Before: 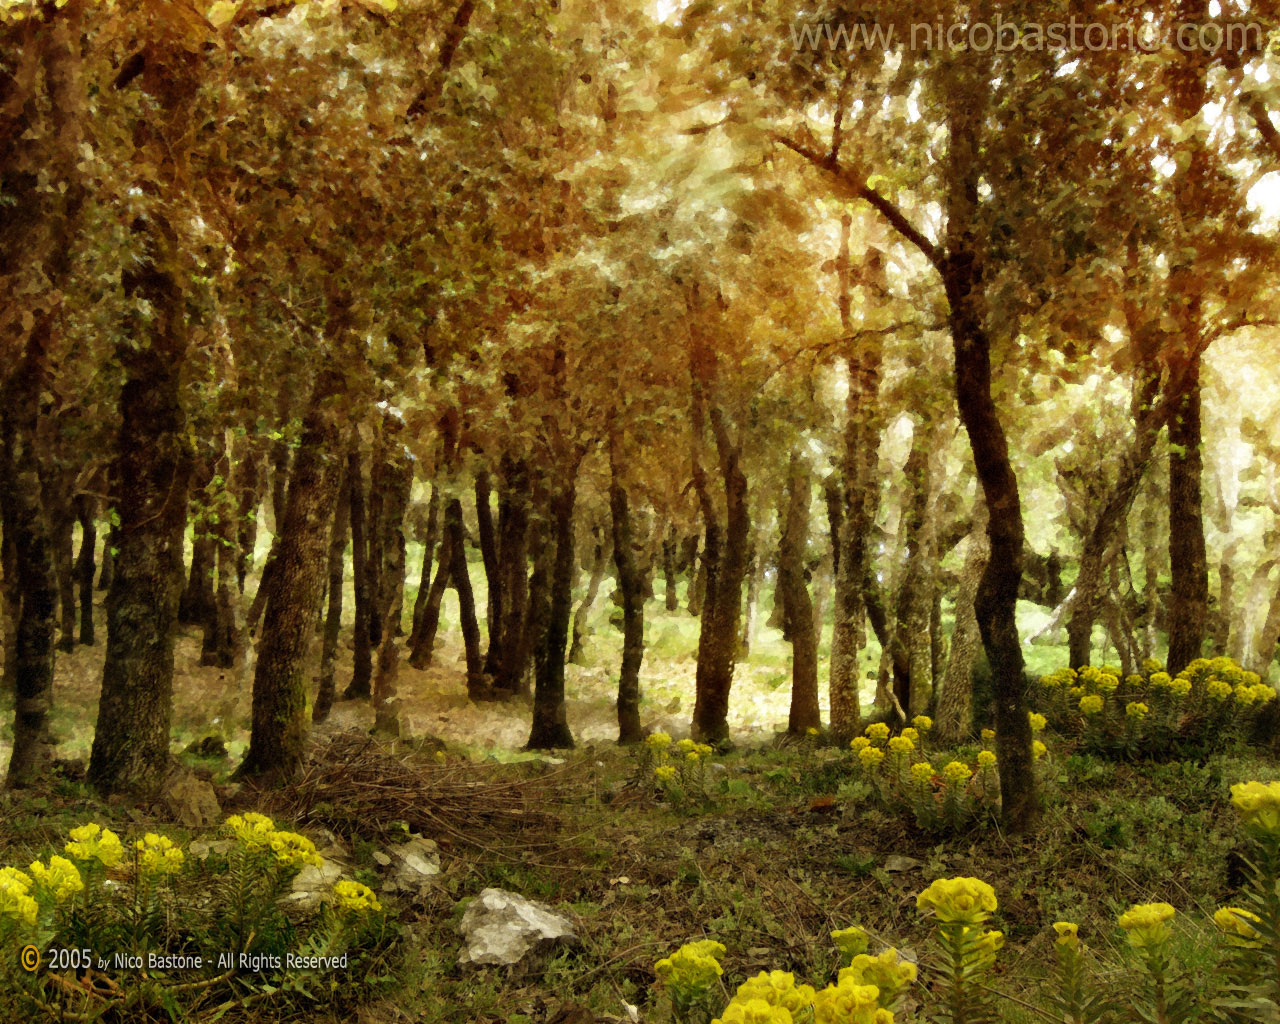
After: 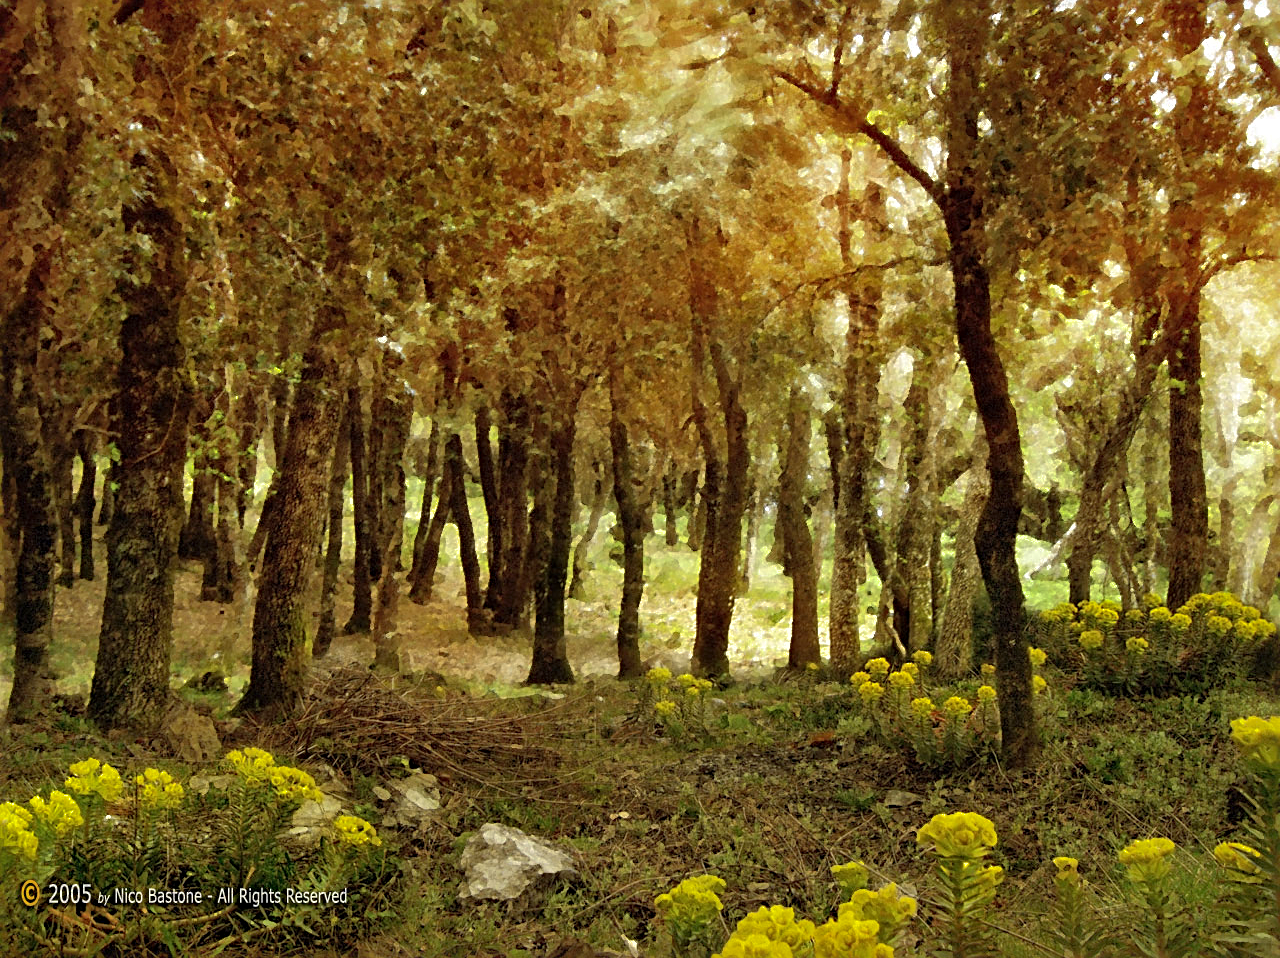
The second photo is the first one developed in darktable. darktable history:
crop and rotate: top 6.375%
sharpen: radius 2.742
exposure: compensate highlight preservation false
shadows and highlights: shadows color adjustment 97.66%
